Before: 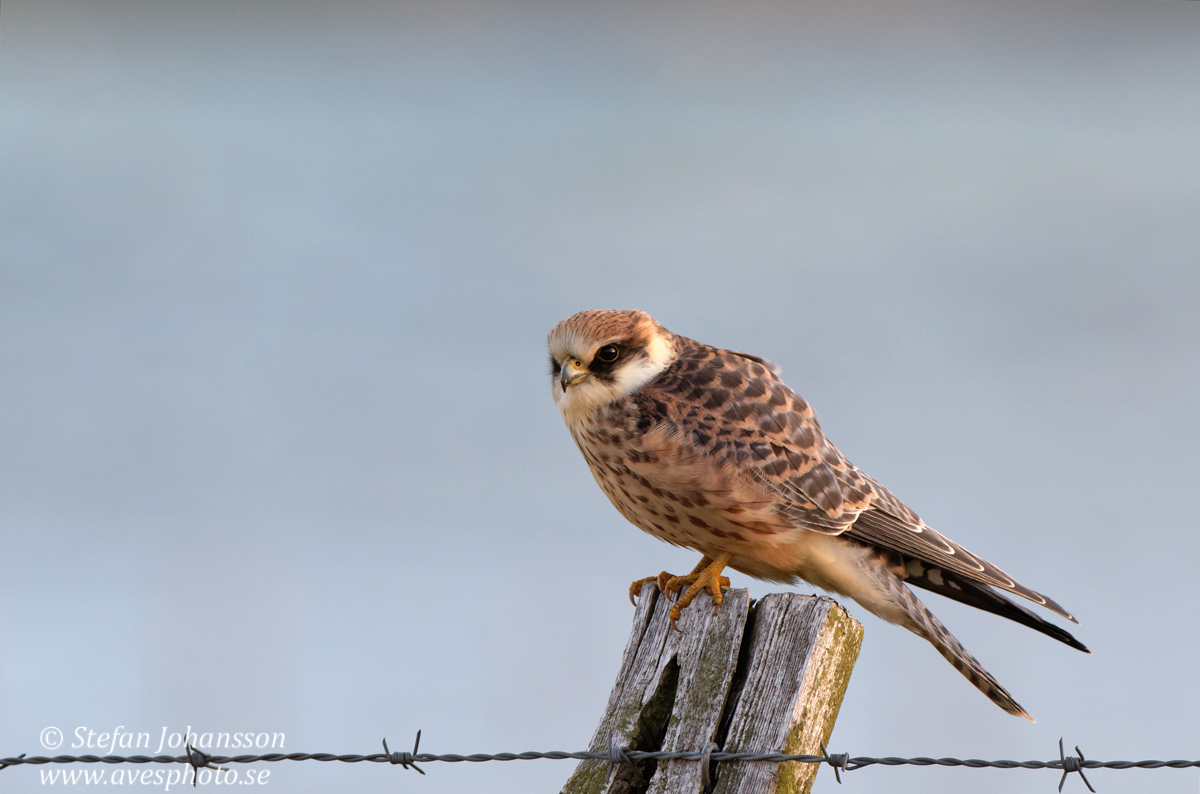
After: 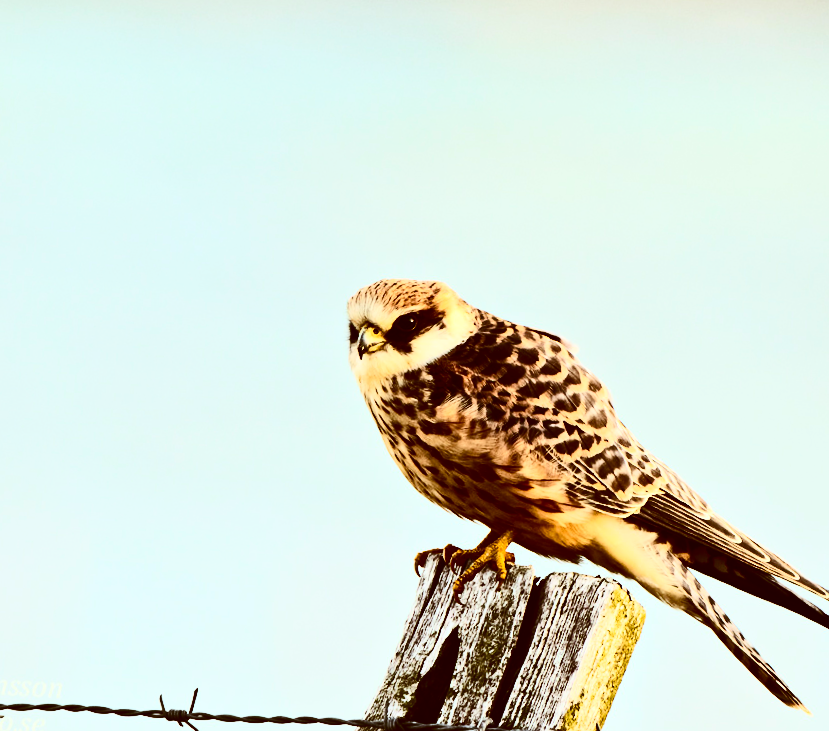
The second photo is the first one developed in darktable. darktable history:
exposure: black level correction 0, exposure -0.721 EV, compensate highlight preservation false
contrast brightness saturation: contrast 0.93, brightness 0.2
local contrast: mode bilateral grid, contrast 100, coarseness 100, detail 108%, midtone range 0.2
tone equalizer: -8 EV -0.002 EV, -7 EV 0.005 EV, -6 EV -0.008 EV, -5 EV 0.007 EV, -4 EV -0.042 EV, -3 EV -0.233 EV, -2 EV -0.662 EV, -1 EV -0.983 EV, +0 EV -0.969 EV, smoothing diameter 2%, edges refinement/feathering 20, mask exposure compensation -1.57 EV, filter diffusion 5
crop and rotate: angle -3.27°, left 14.277%, top 0.028%, right 10.766%, bottom 0.028%
color balance rgb: perceptual saturation grading › global saturation 30%, global vibrance 10%
color correction: highlights a* -5.94, highlights b* 9.48, shadows a* 10.12, shadows b* 23.94
base curve: curves: ch0 [(0, 0) (0.032, 0.037) (0.105, 0.228) (0.435, 0.76) (0.856, 0.983) (1, 1)]
